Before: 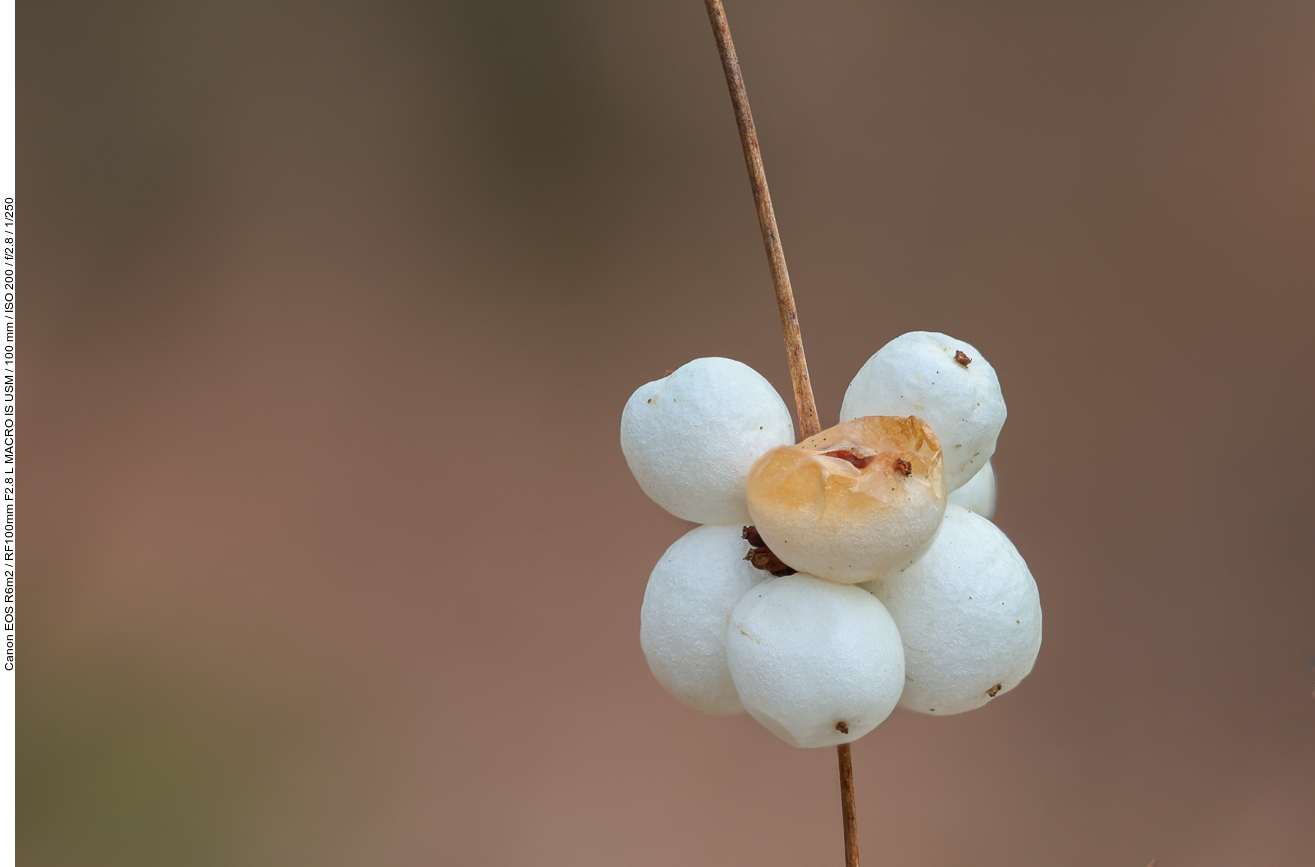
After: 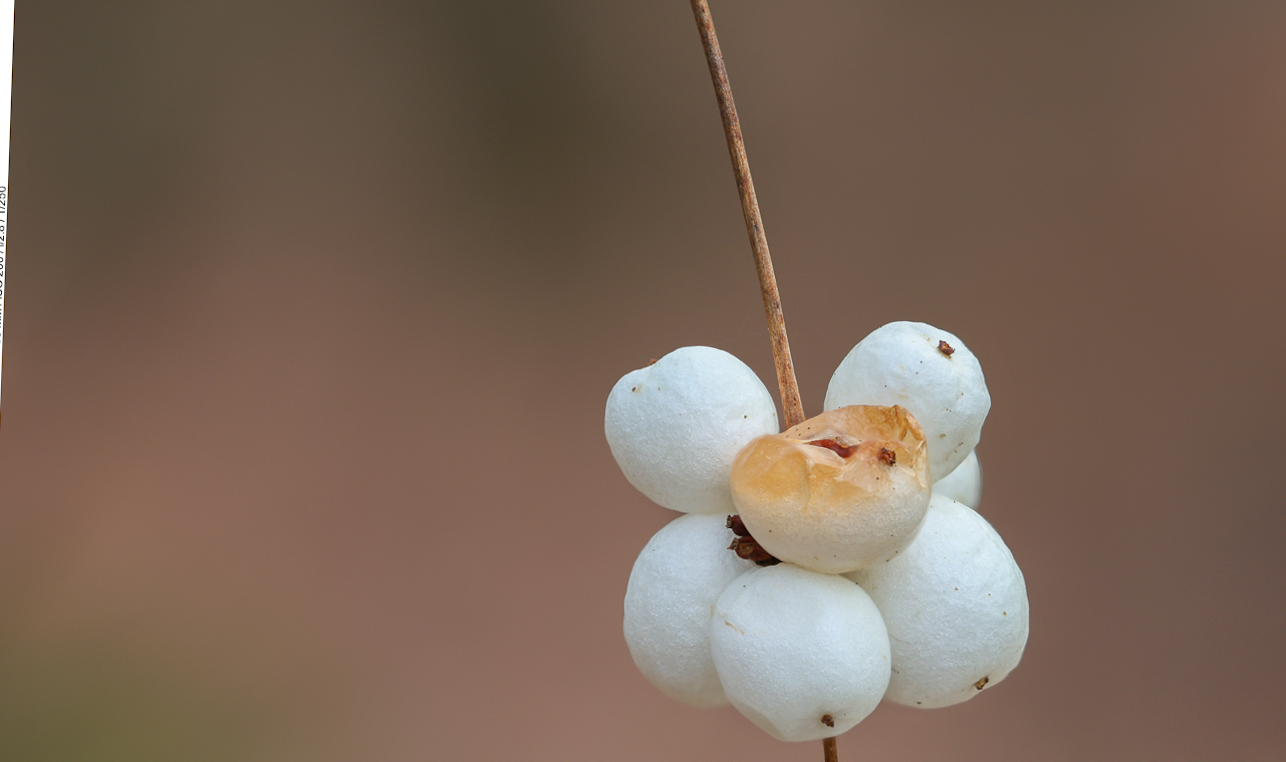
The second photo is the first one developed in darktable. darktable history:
rotate and perspective: rotation 0.226°, lens shift (vertical) -0.042, crop left 0.023, crop right 0.982, crop top 0.006, crop bottom 0.994
crop and rotate: top 0%, bottom 11.49%
